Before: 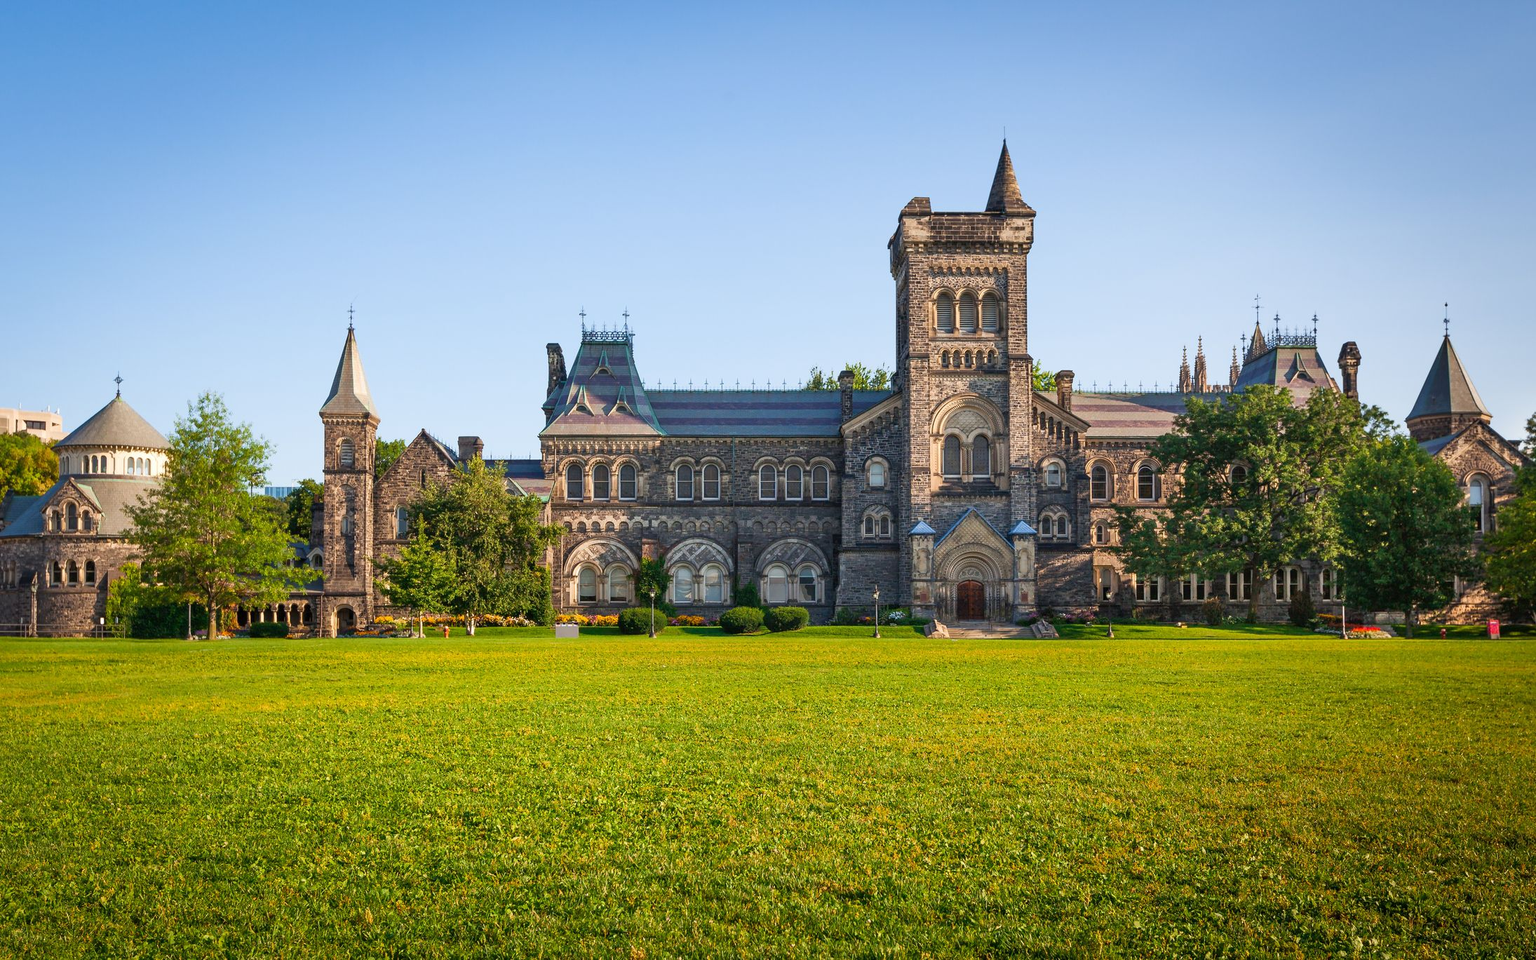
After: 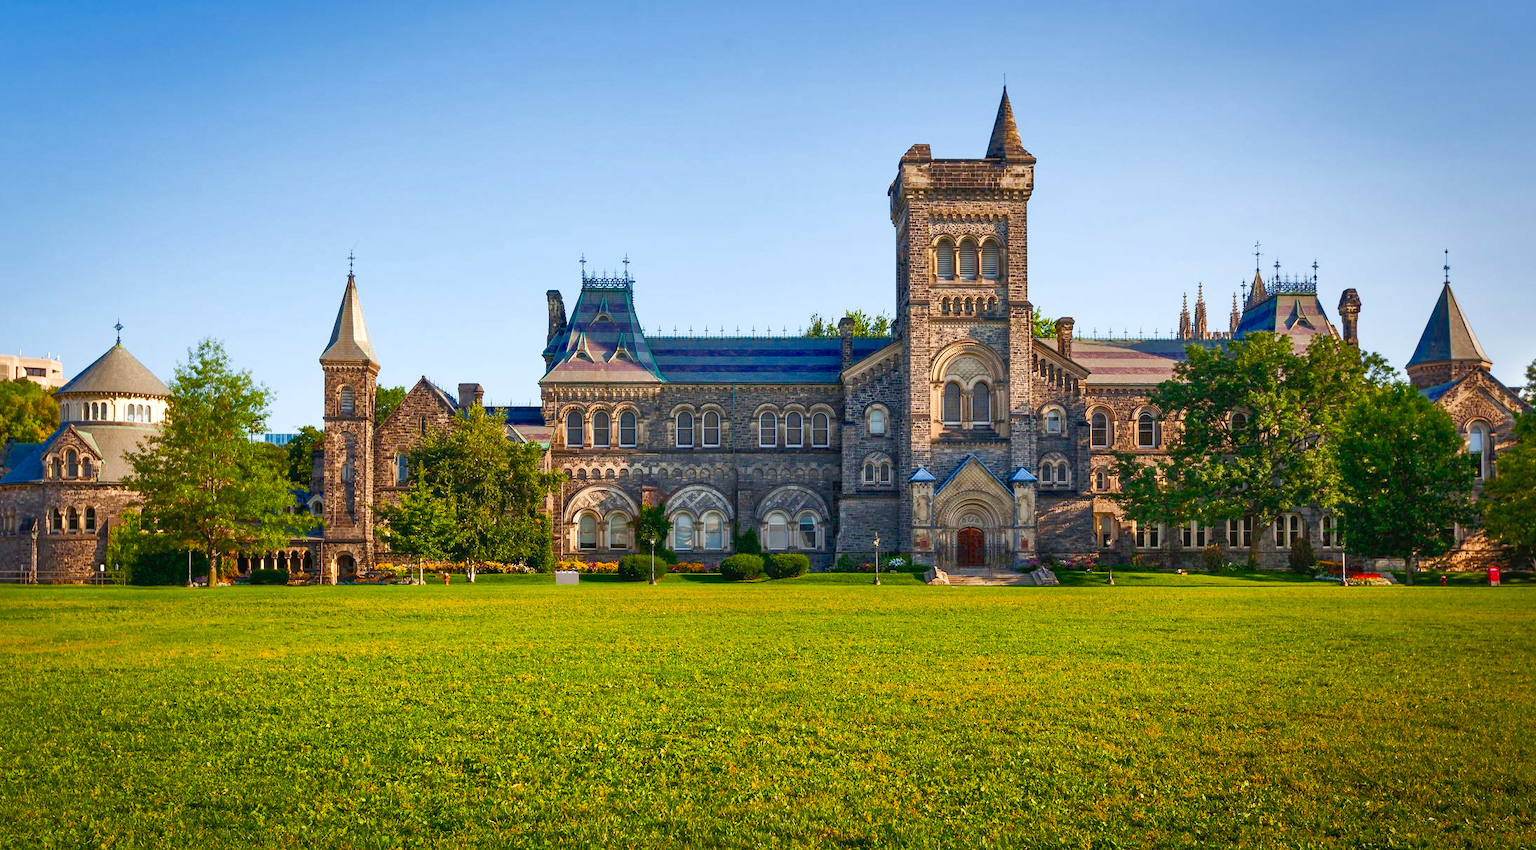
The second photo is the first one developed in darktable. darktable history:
color balance rgb: power › hue 329.48°, highlights gain › luminance 14.523%, perceptual saturation grading › global saturation 20.314%, perceptual saturation grading › highlights -19.994%, perceptual saturation grading › shadows 29.456%, global vibrance 10.662%, saturation formula JzAzBz (2021)
crop and rotate: top 5.614%, bottom 5.722%
shadows and highlights: highlights color adjustment 41.55%
tone curve: curves: ch0 [(0, 0) (0.003, 0.014) (0.011, 0.019) (0.025, 0.029) (0.044, 0.047) (0.069, 0.071) (0.1, 0.101) (0.136, 0.131) (0.177, 0.166) (0.224, 0.212) (0.277, 0.263) (0.335, 0.32) (0.399, 0.387) (0.468, 0.459) (0.543, 0.541) (0.623, 0.626) (0.709, 0.717) (0.801, 0.813) (0.898, 0.909) (1, 1)], preserve colors none
